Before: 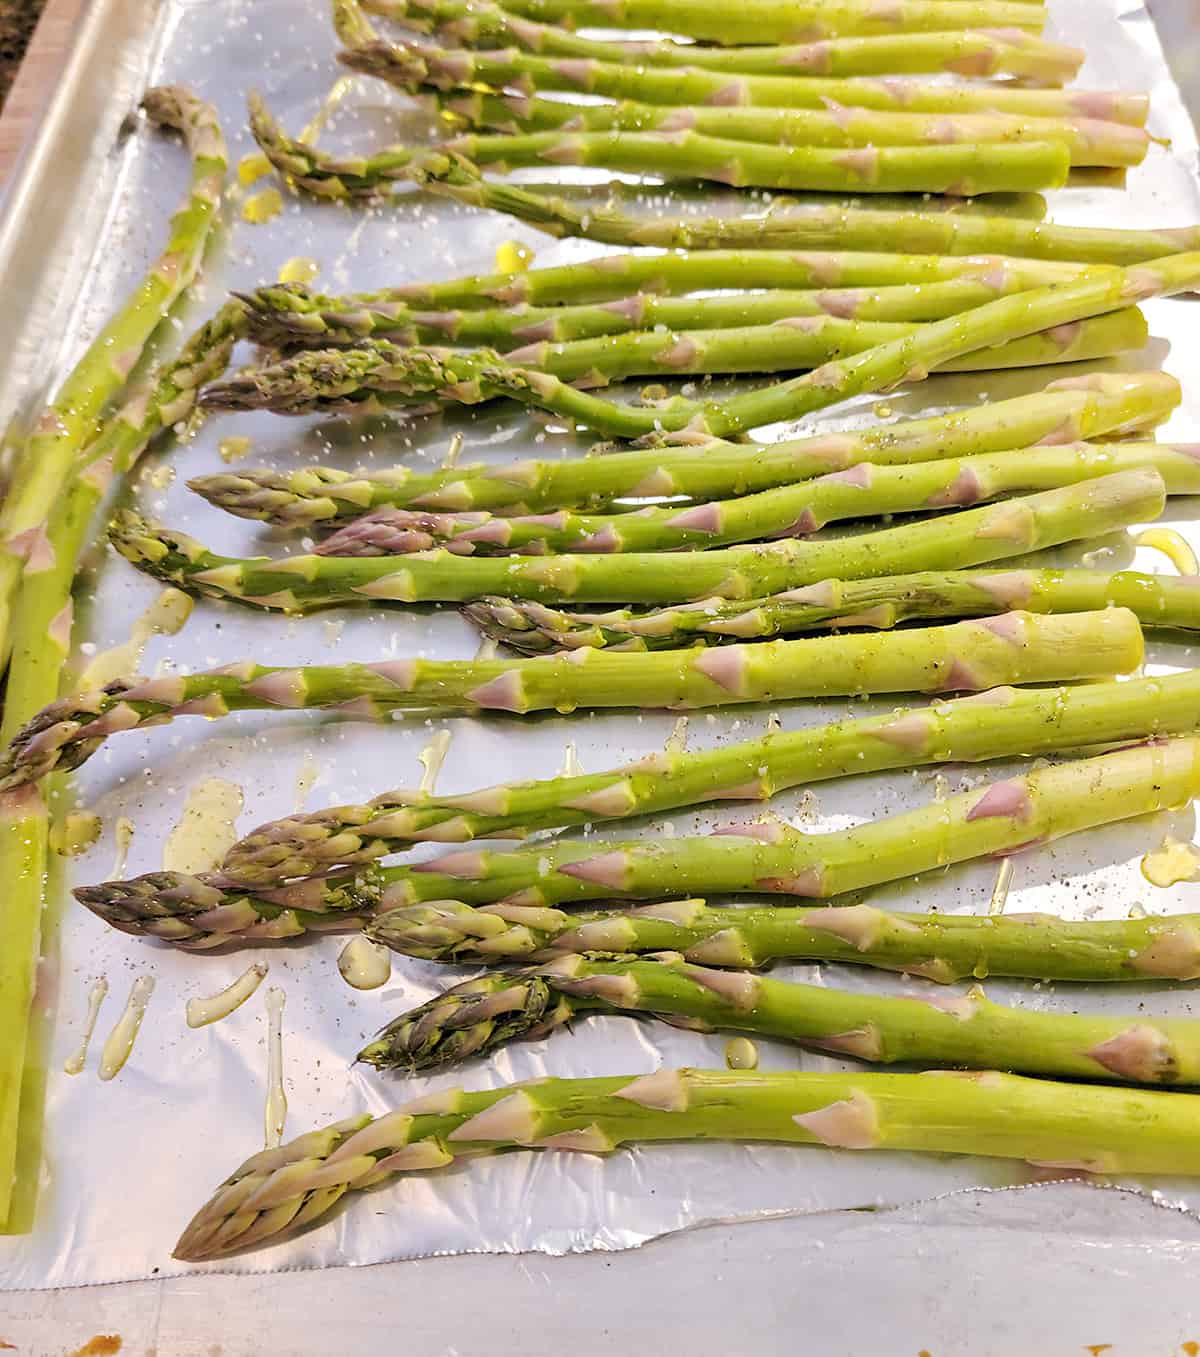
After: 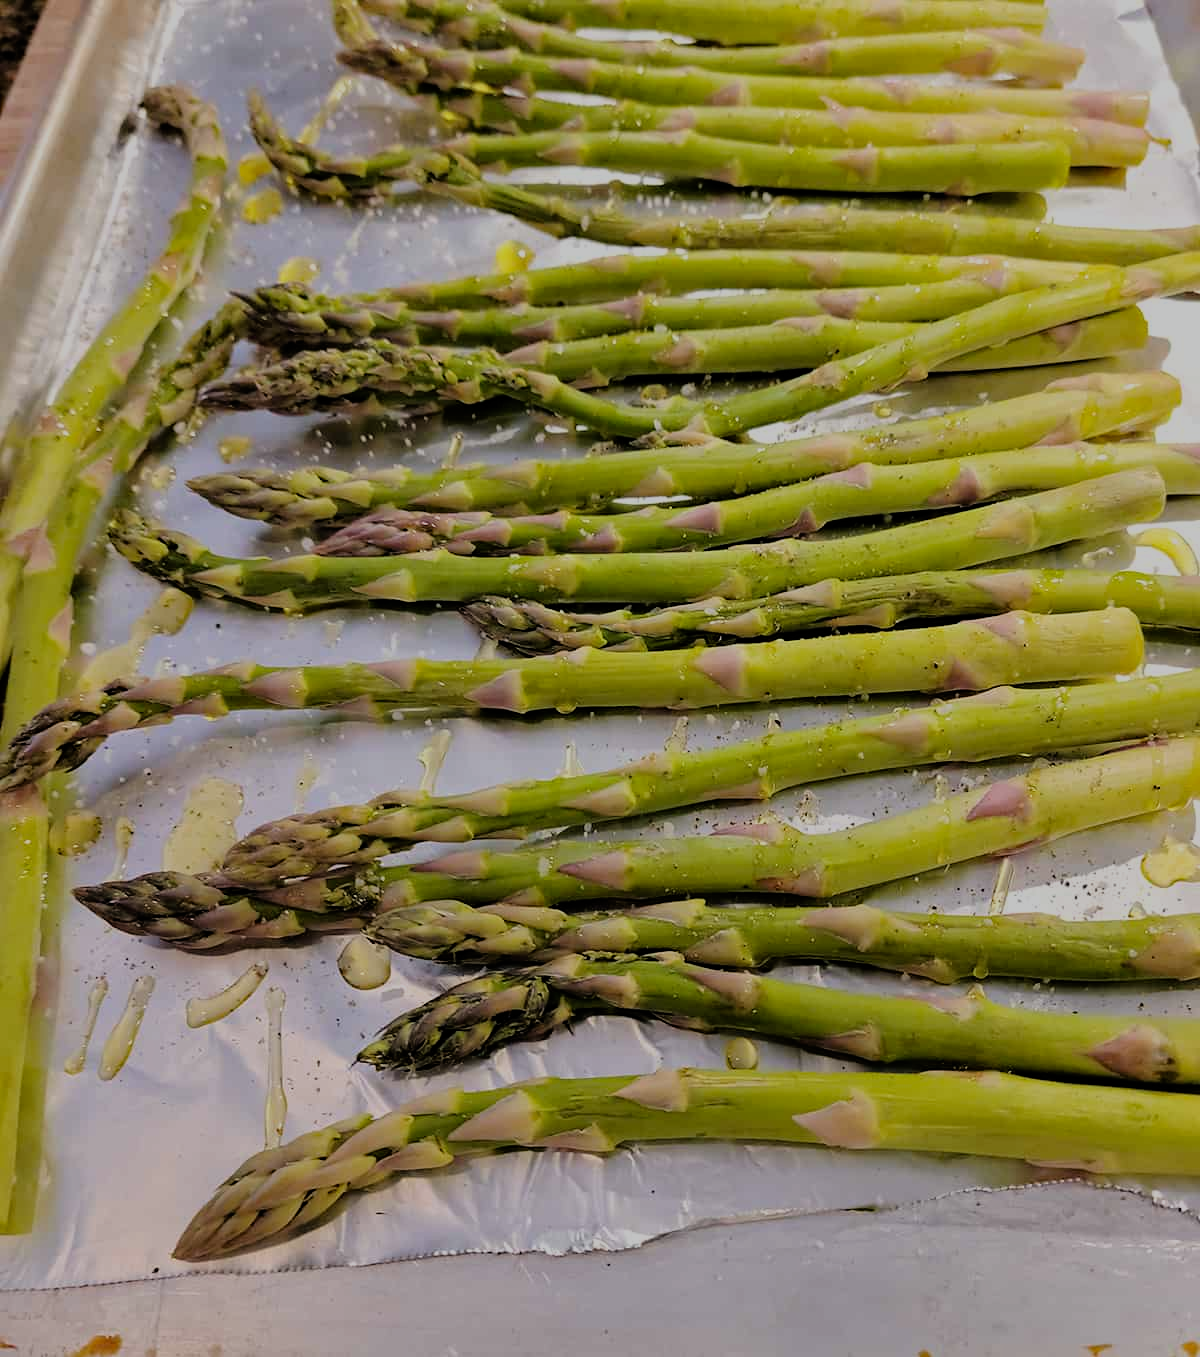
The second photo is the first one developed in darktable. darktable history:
filmic rgb: black relative exposure -7.75 EV, white relative exposure 4.4 EV, threshold 3 EV, hardness 3.76, latitude 50%, contrast 1.1, color science v5 (2021), contrast in shadows safe, contrast in highlights safe, enable highlight reconstruction true
exposure: black level correction 0, exposure -0.766 EV, compensate highlight preservation false
haze removal: compatibility mode true, adaptive false
